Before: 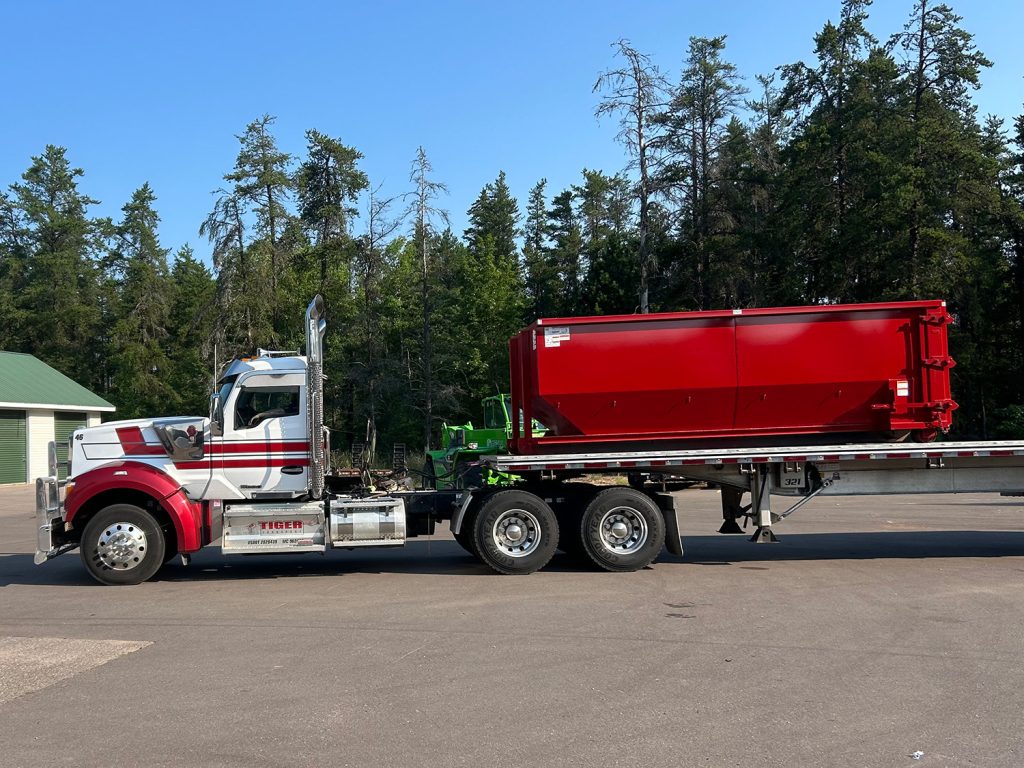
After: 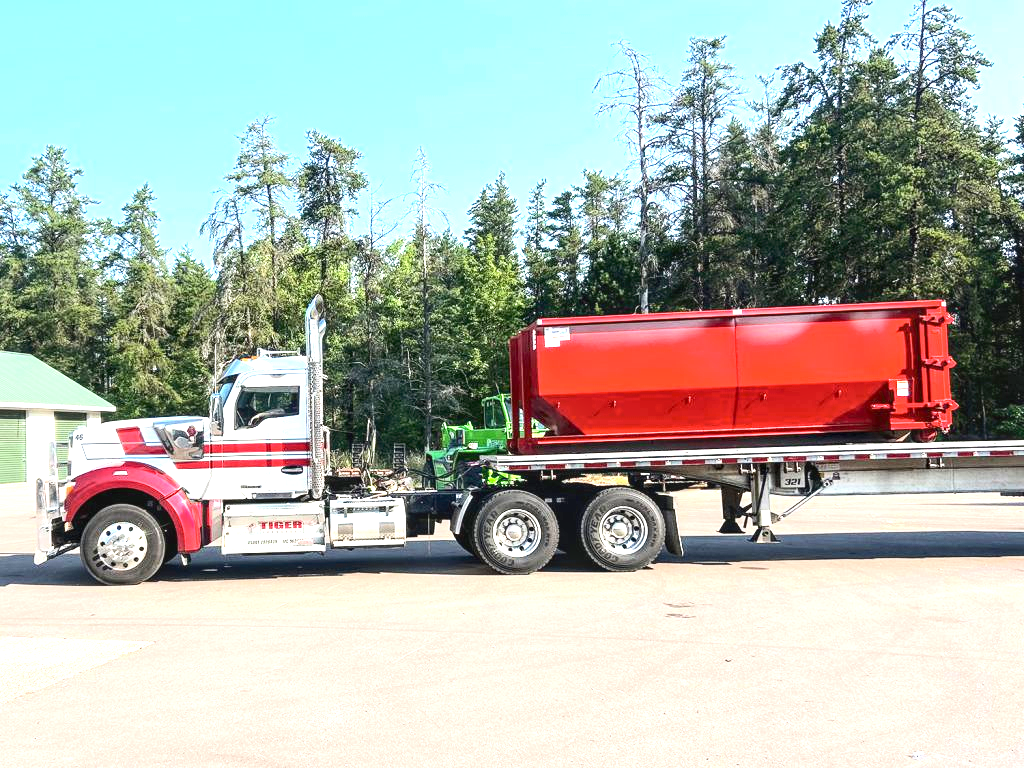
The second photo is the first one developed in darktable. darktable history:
exposure: exposure 2.003 EV, compensate highlight preservation false
contrast brightness saturation: contrast 0.24, brightness 0.09
local contrast: on, module defaults
